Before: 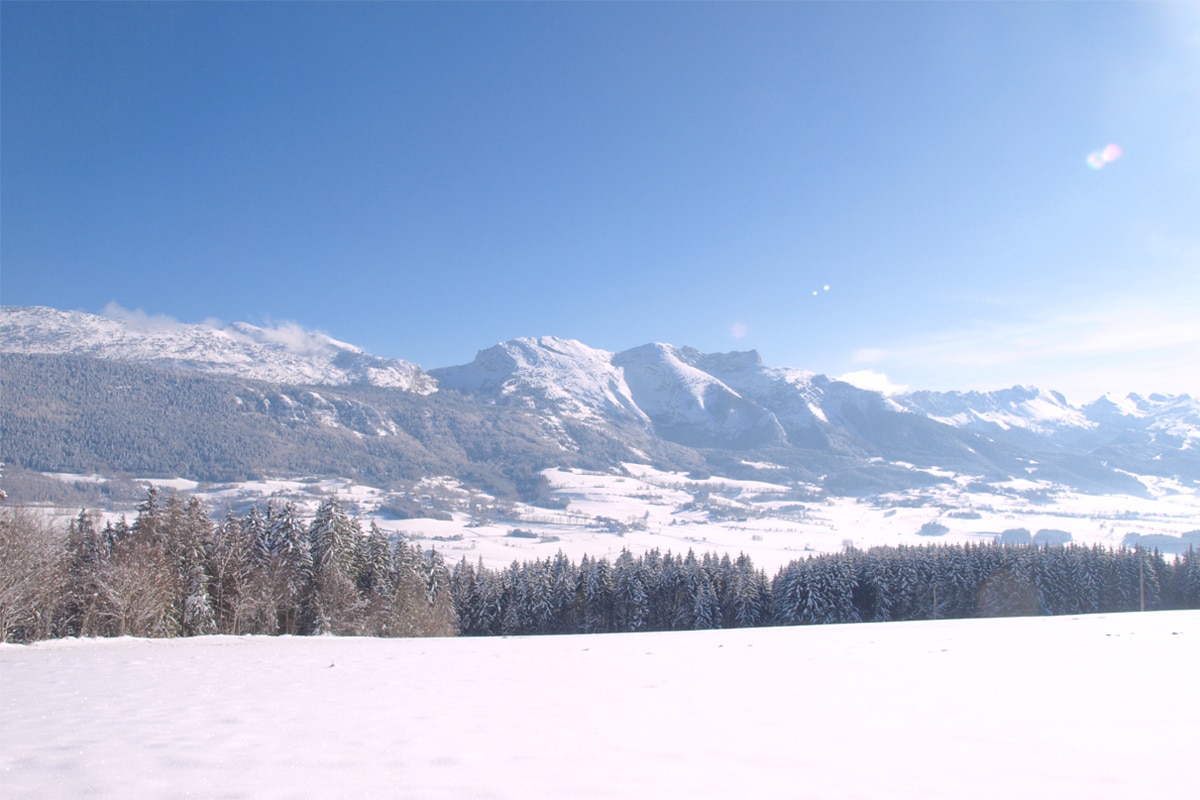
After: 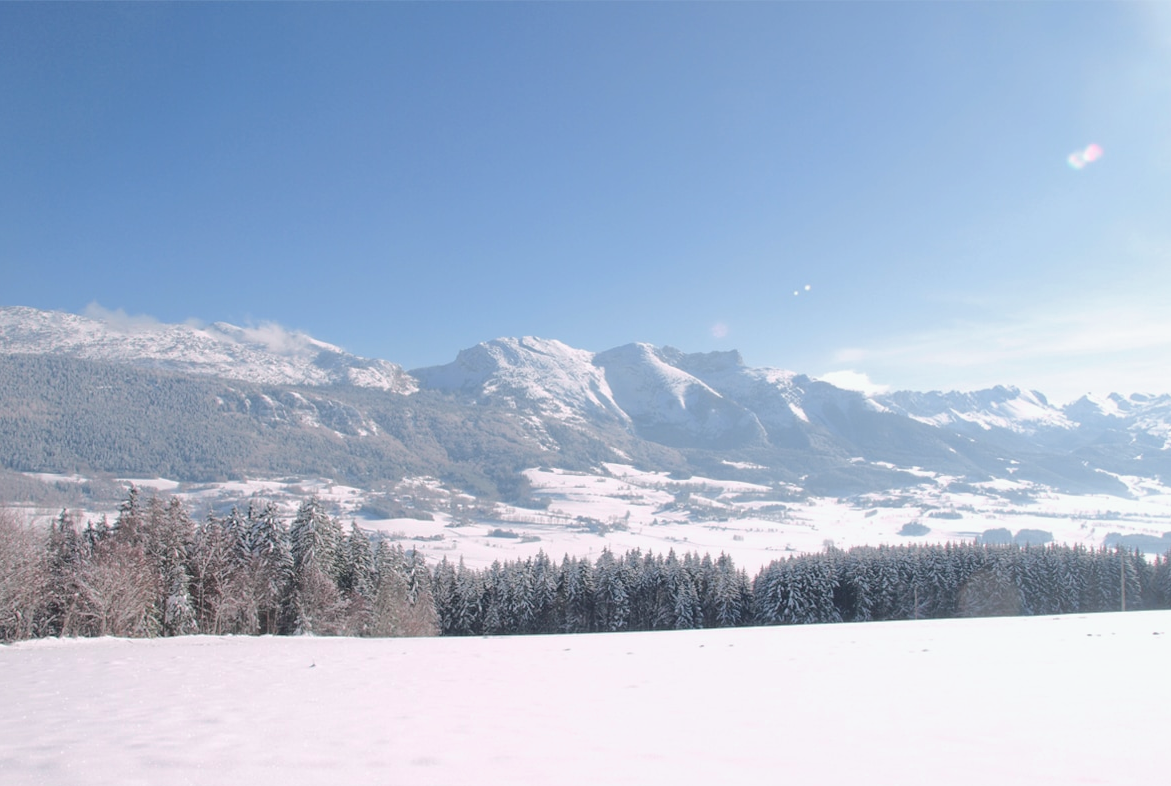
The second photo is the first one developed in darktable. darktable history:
crop and rotate: left 1.597%, right 0.751%, bottom 1.626%
tone curve: curves: ch0 [(0, 0.003) (0.211, 0.174) (0.482, 0.519) (0.843, 0.821) (0.992, 0.971)]; ch1 [(0, 0) (0.276, 0.206) (0.393, 0.364) (0.482, 0.477) (0.506, 0.5) (0.523, 0.523) (0.572, 0.592) (0.635, 0.665) (0.695, 0.759) (1, 1)]; ch2 [(0, 0) (0.438, 0.456) (0.498, 0.497) (0.536, 0.527) (0.562, 0.584) (0.619, 0.602) (0.698, 0.698) (1, 1)], color space Lab, independent channels, preserve colors none
color zones: curves: ch1 [(0, 0.523) (0.143, 0.545) (0.286, 0.52) (0.429, 0.506) (0.571, 0.503) (0.714, 0.503) (0.857, 0.508) (1, 0.523)]
